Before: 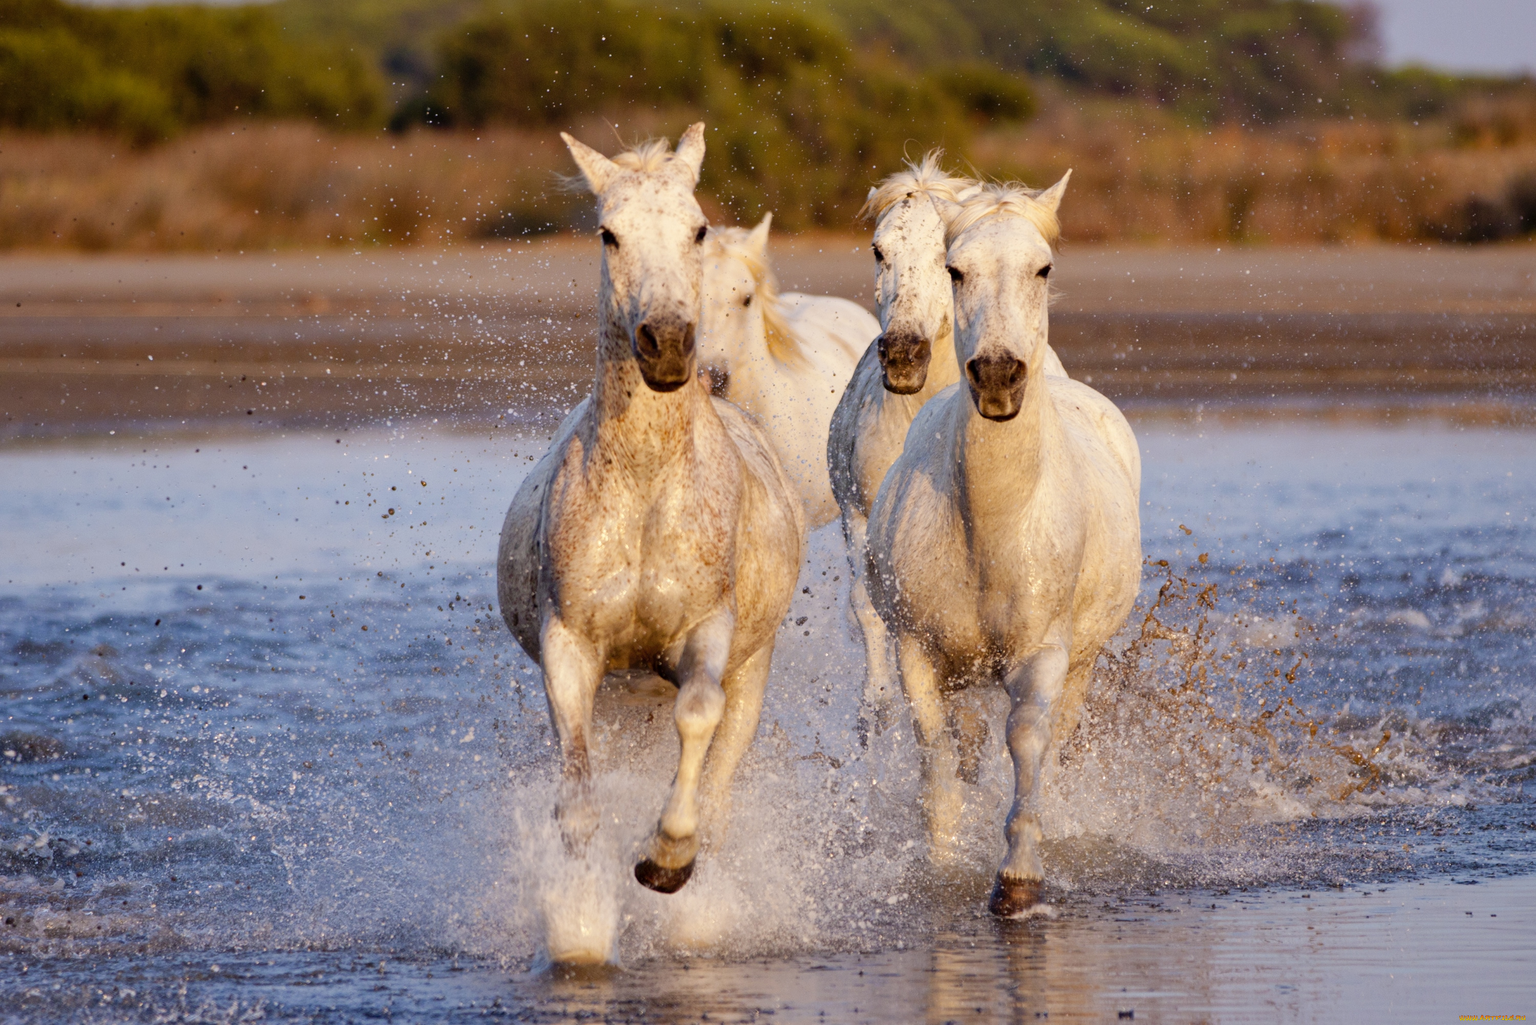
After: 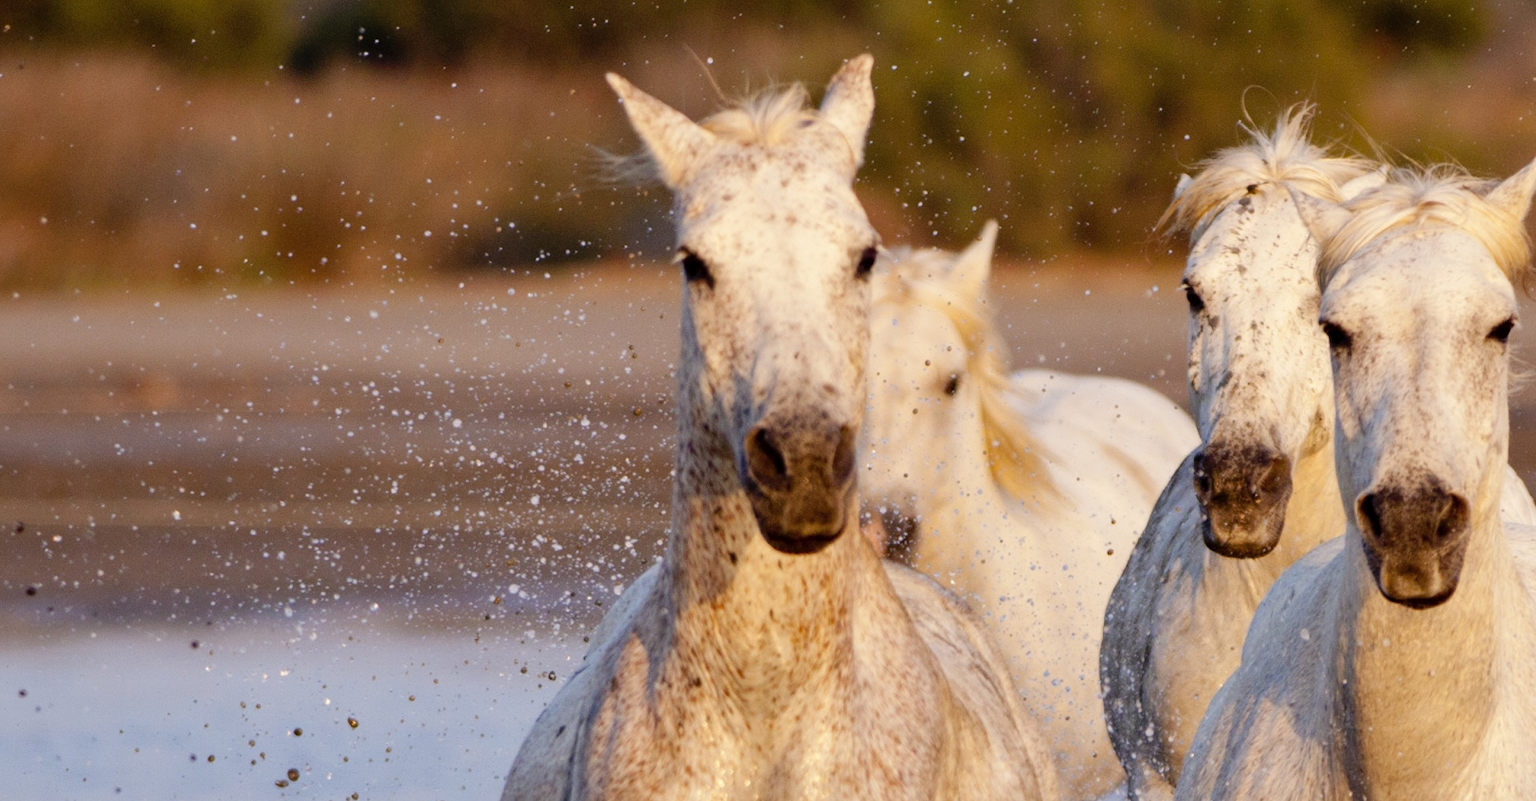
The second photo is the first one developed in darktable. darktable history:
crop: left 15.18%, top 9.076%, right 30.754%, bottom 48.633%
